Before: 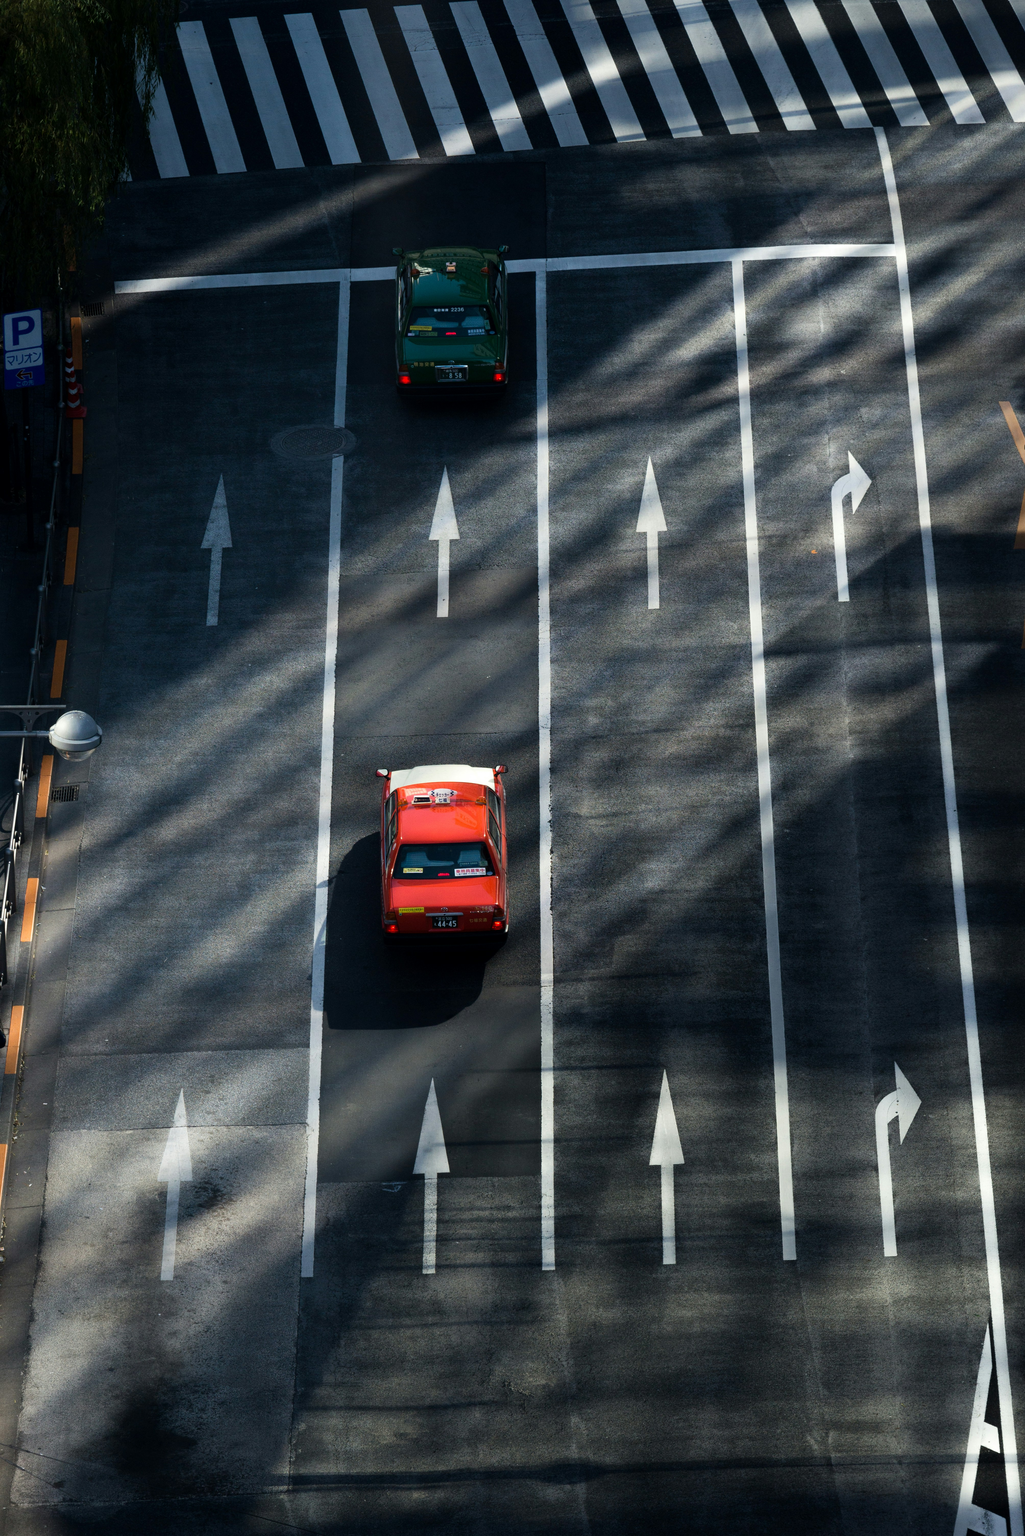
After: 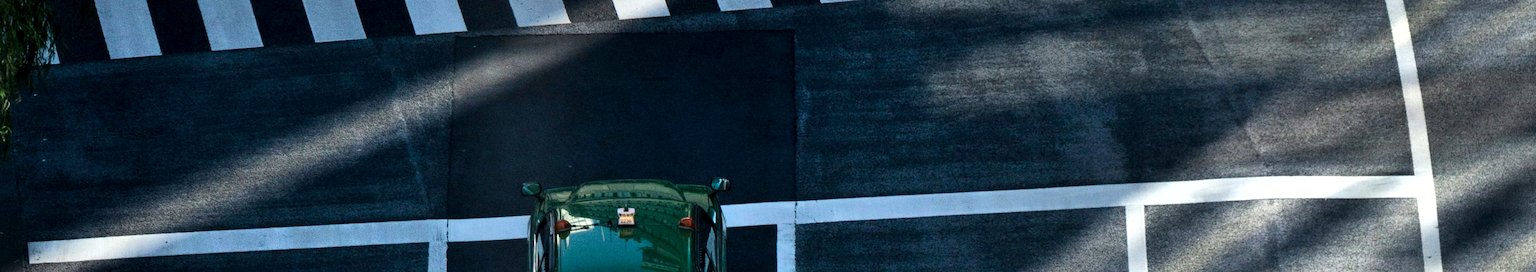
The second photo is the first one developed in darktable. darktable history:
local contrast: highlights 100%, shadows 100%, detail 120%, midtone range 0.2
white balance: emerald 1
exposure: black level correction 0.001, exposure 0.5 EV, compensate exposure bias true, compensate highlight preservation false
crop and rotate: left 9.644%, top 9.491%, right 6.021%, bottom 80.509%
shadows and highlights: low approximation 0.01, soften with gaussian
